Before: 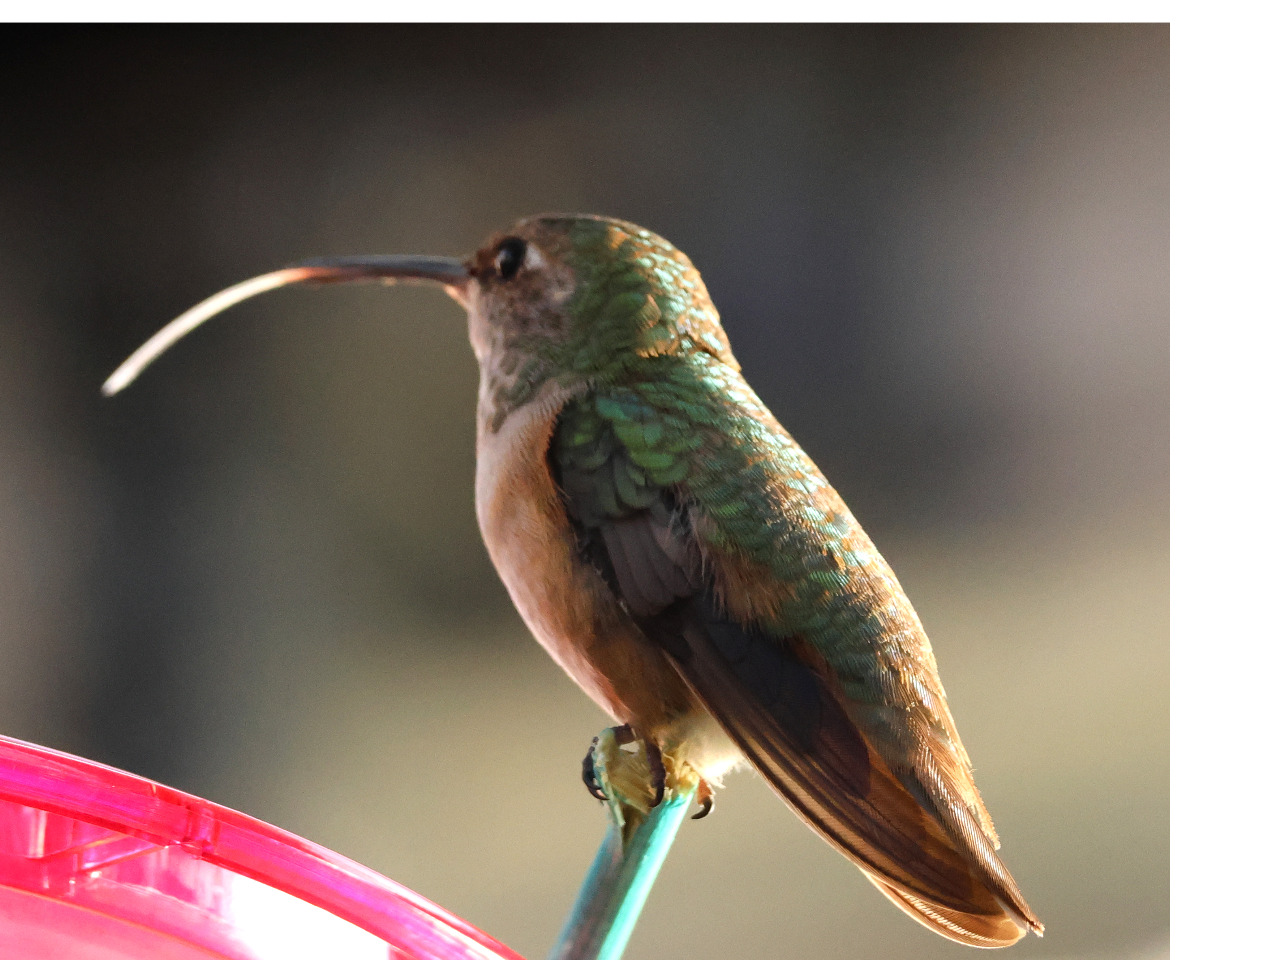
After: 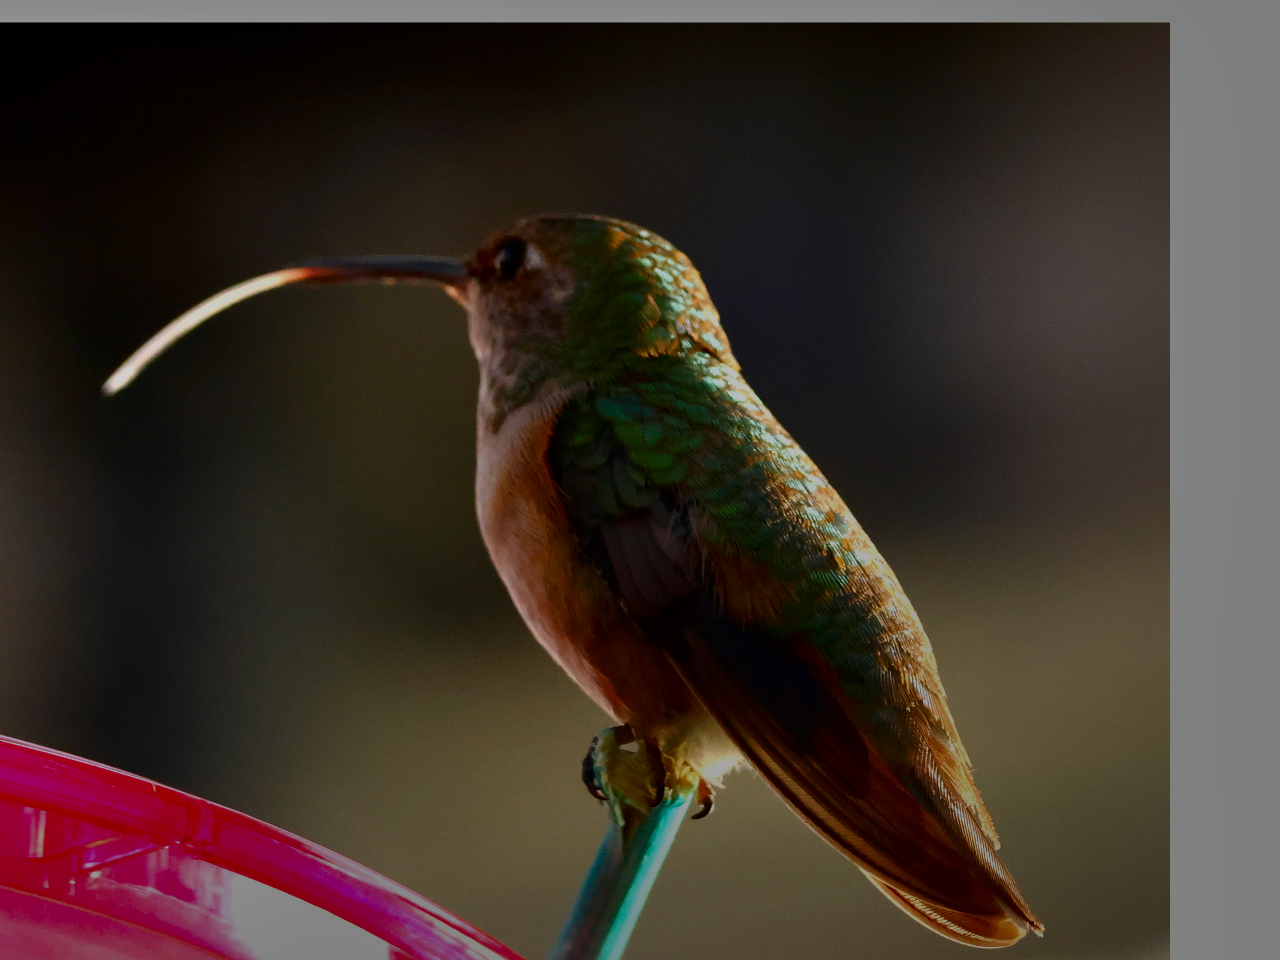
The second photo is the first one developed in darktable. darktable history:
exposure: exposure -1.449 EV, compensate exposure bias true, compensate highlight preservation false
shadows and highlights: white point adjustment -3.73, highlights -63.81, soften with gaussian
contrast brightness saturation: brightness -0.248, saturation 0.196
tone equalizer: edges refinement/feathering 500, mask exposure compensation -1.57 EV, preserve details no
